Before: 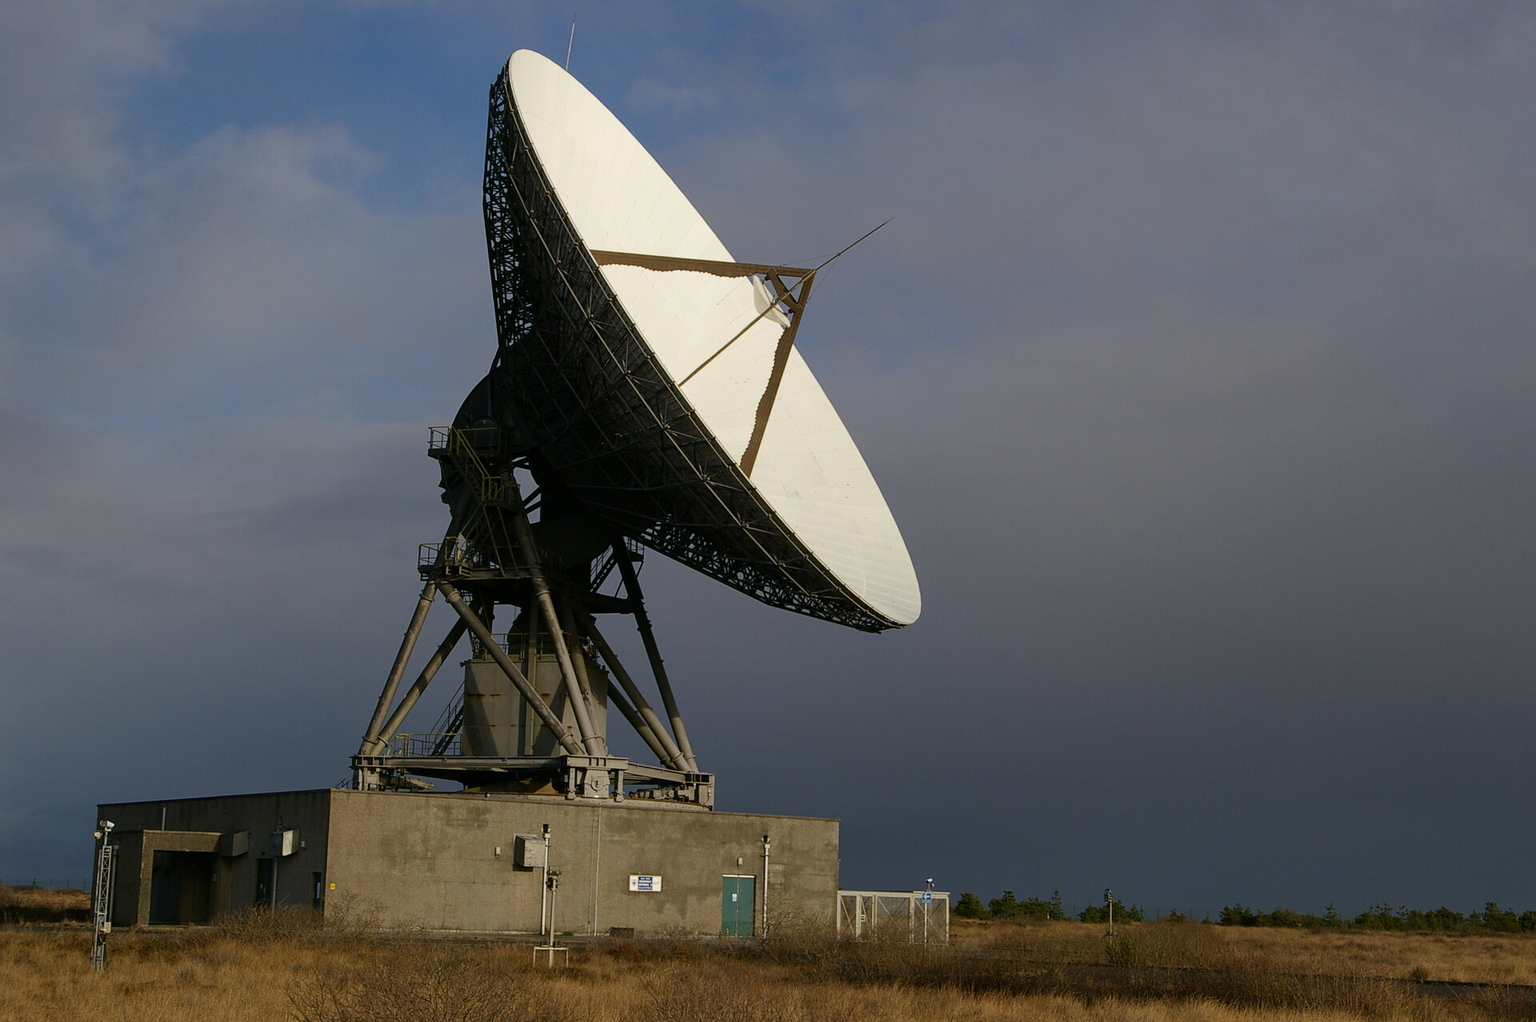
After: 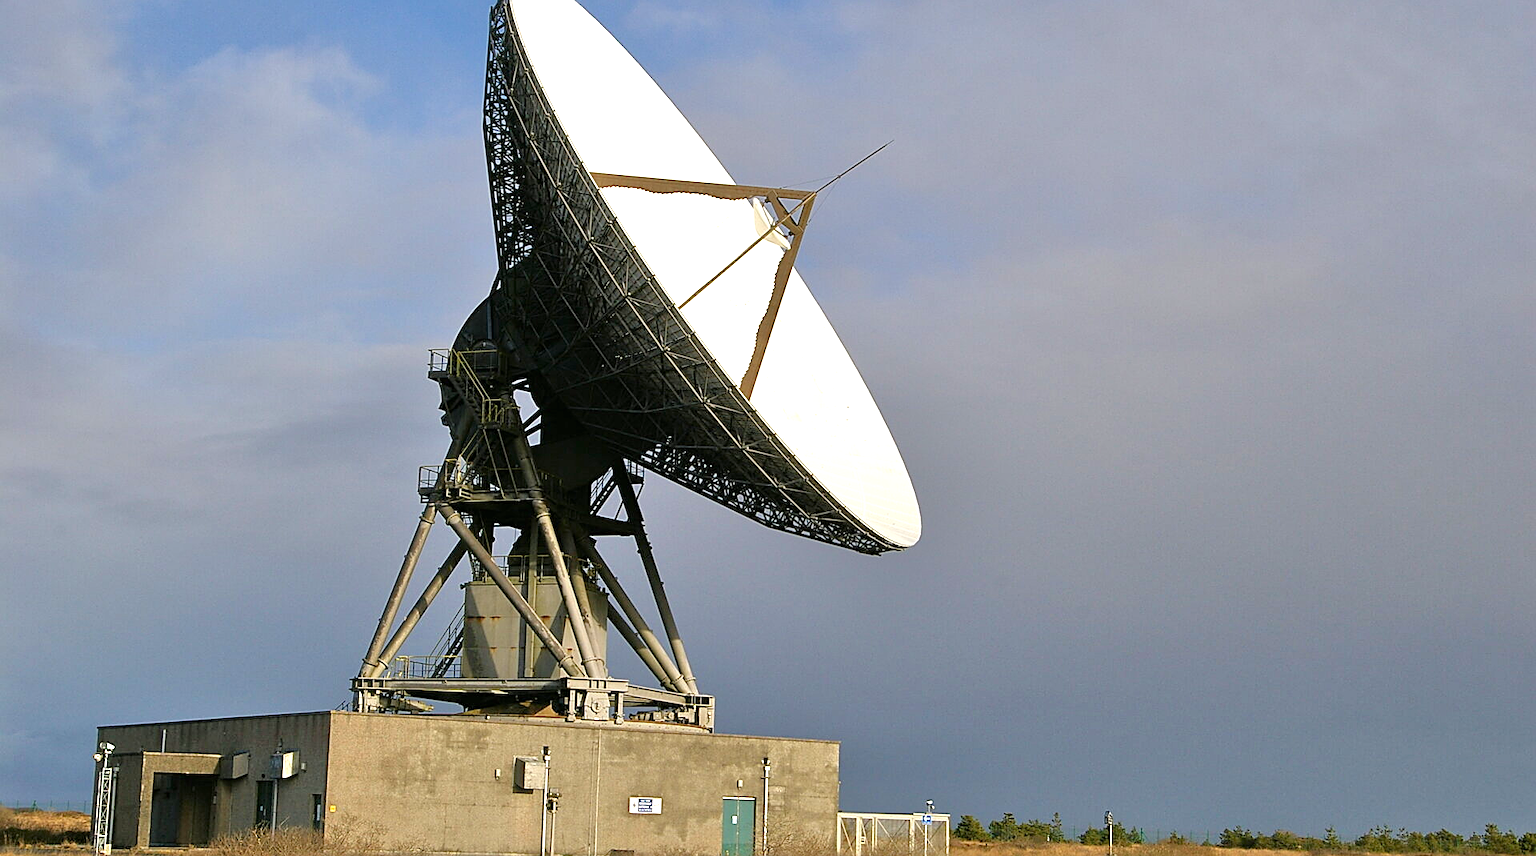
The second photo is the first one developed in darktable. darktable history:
tone equalizer: -7 EV 0.15 EV, -6 EV 0.6 EV, -5 EV 1.15 EV, -4 EV 1.33 EV, -3 EV 1.15 EV, -2 EV 0.6 EV, -1 EV 0.15 EV, mask exposure compensation -0.5 EV
sharpen: on, module defaults
crop: top 7.625%, bottom 8.027%
exposure: black level correction 0, exposure 1 EV, compensate exposure bias true, compensate highlight preservation false
levels: levels [0, 0.498, 1]
